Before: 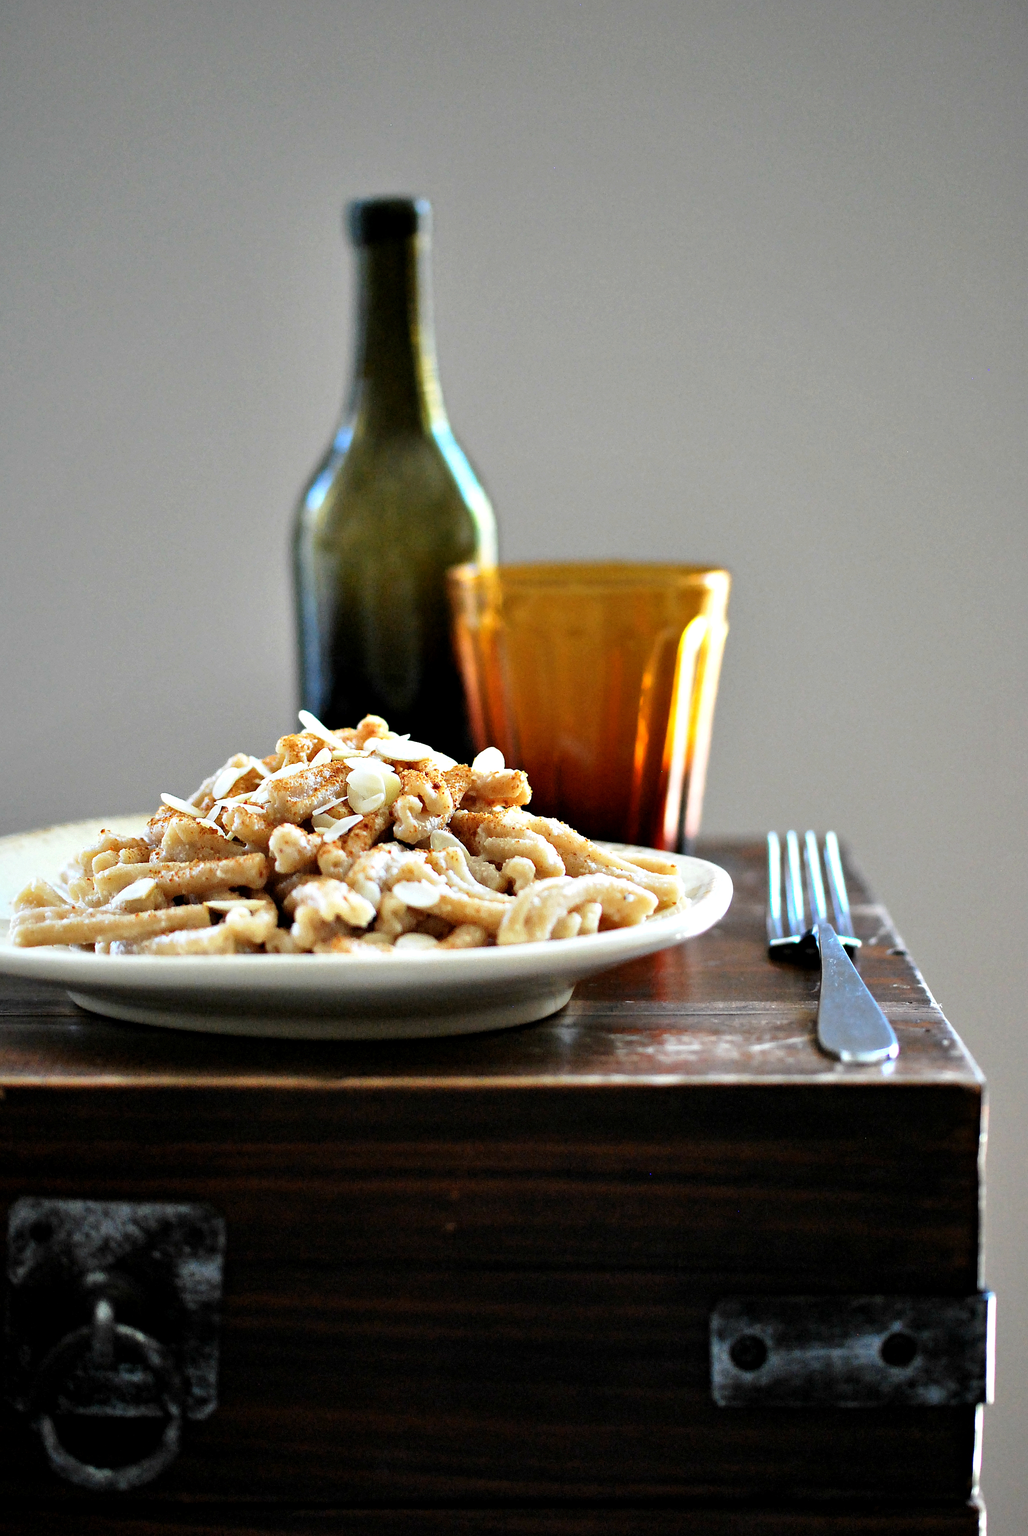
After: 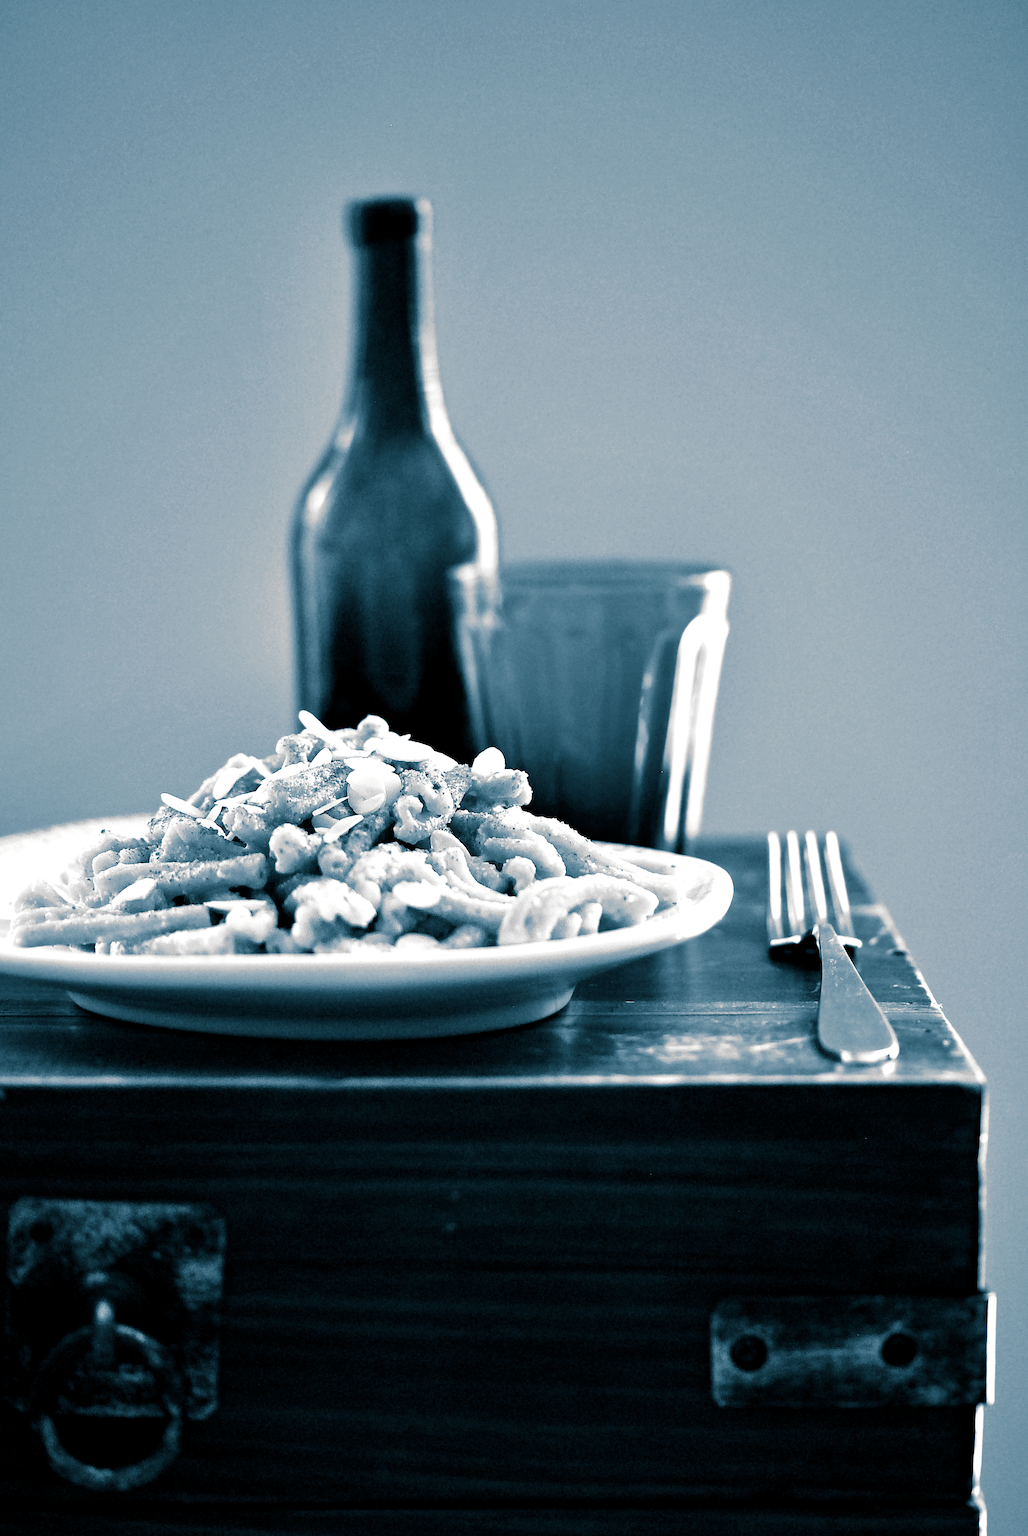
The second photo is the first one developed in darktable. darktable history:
color correction: highlights a* 15.03, highlights b* -25.07
split-toning: shadows › hue 212.4°, balance -70
monochrome: on, module defaults
exposure: exposure 0.2 EV, compensate highlight preservation false
